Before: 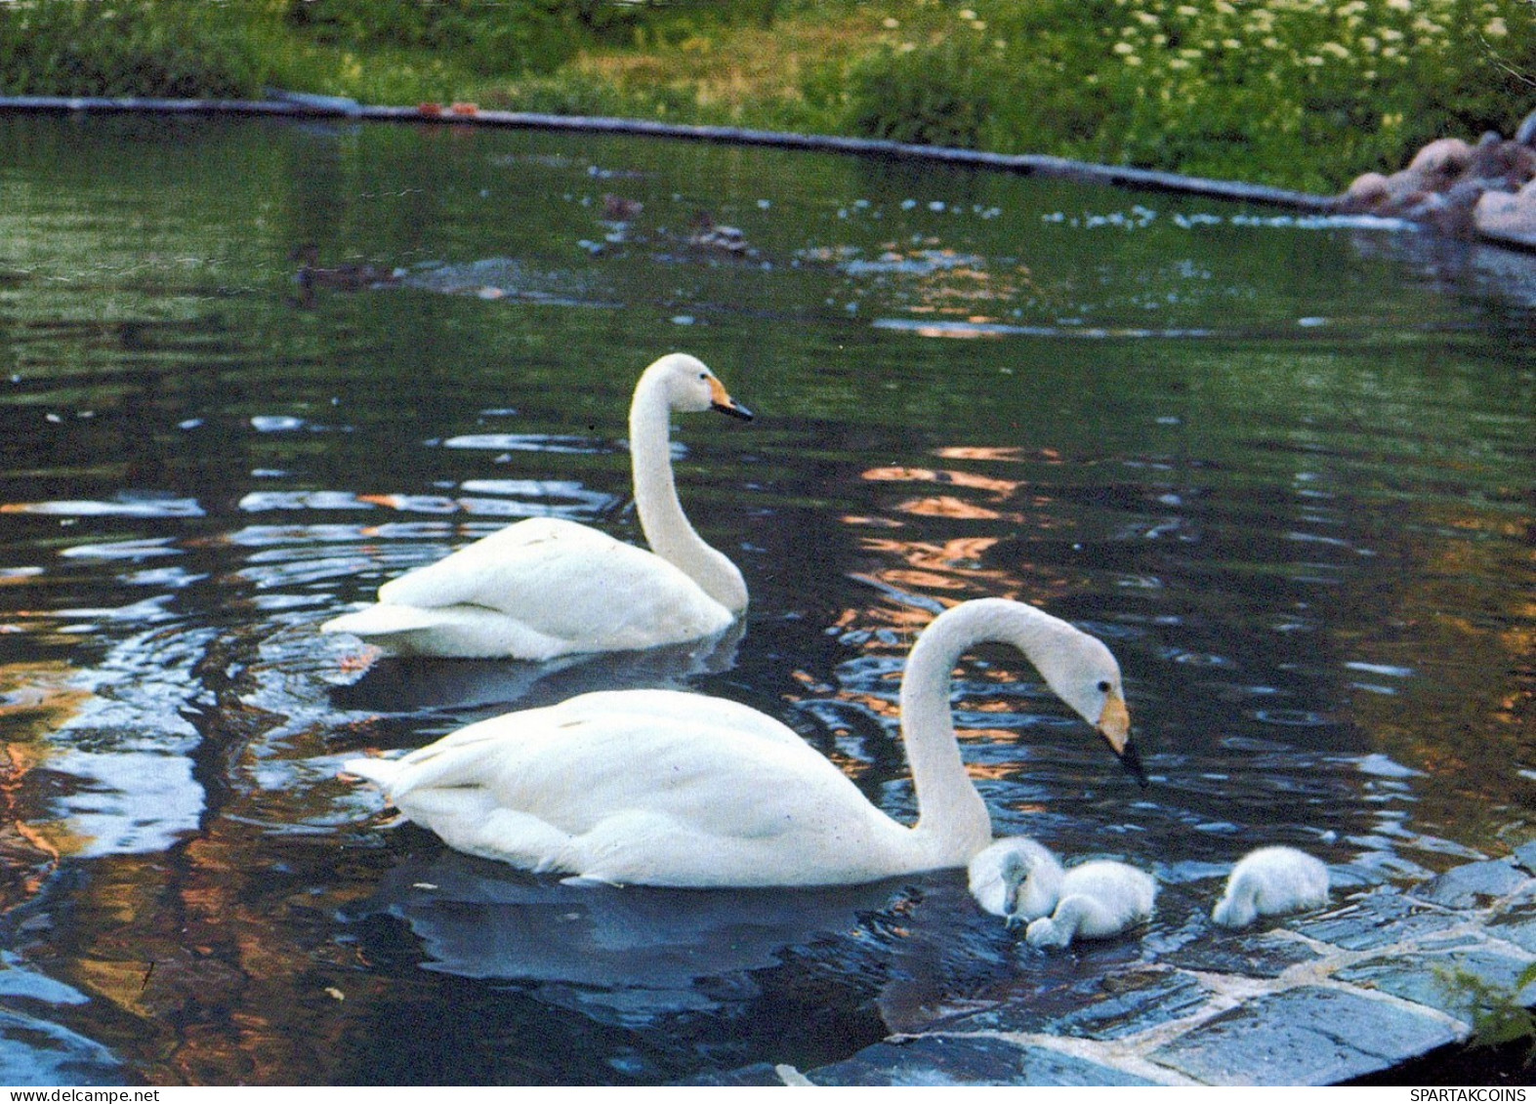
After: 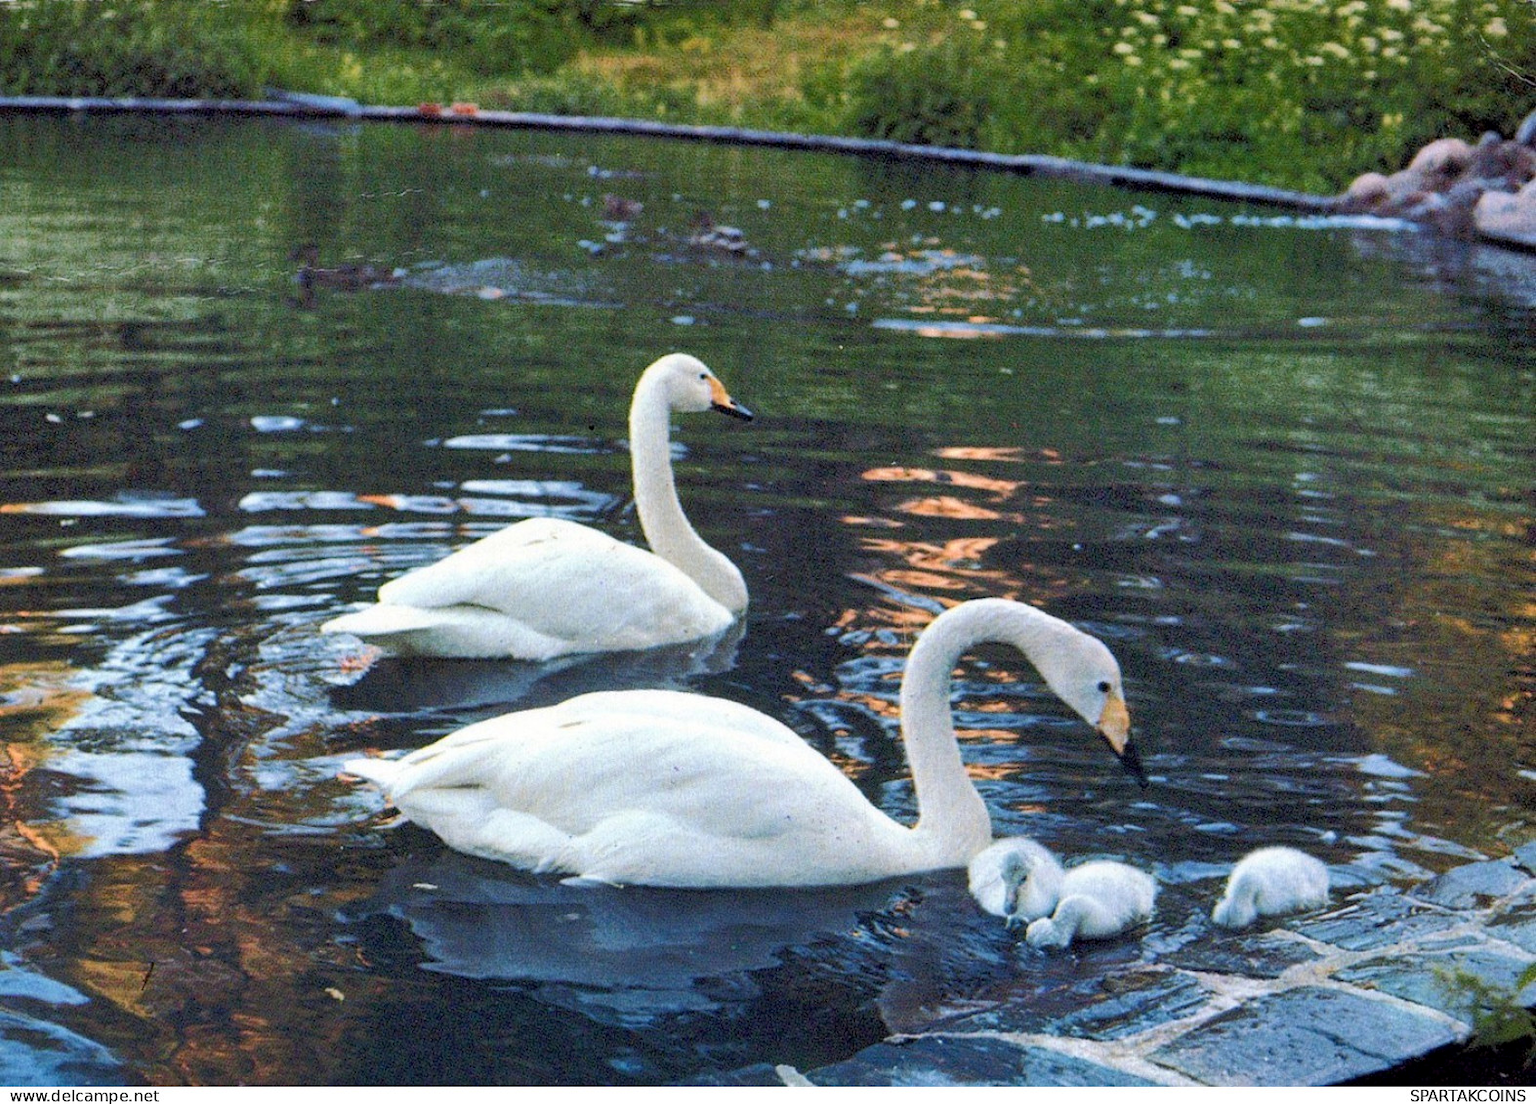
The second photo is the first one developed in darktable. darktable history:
exposure: black level correction 0.002, compensate highlight preservation false
shadows and highlights: soften with gaussian
